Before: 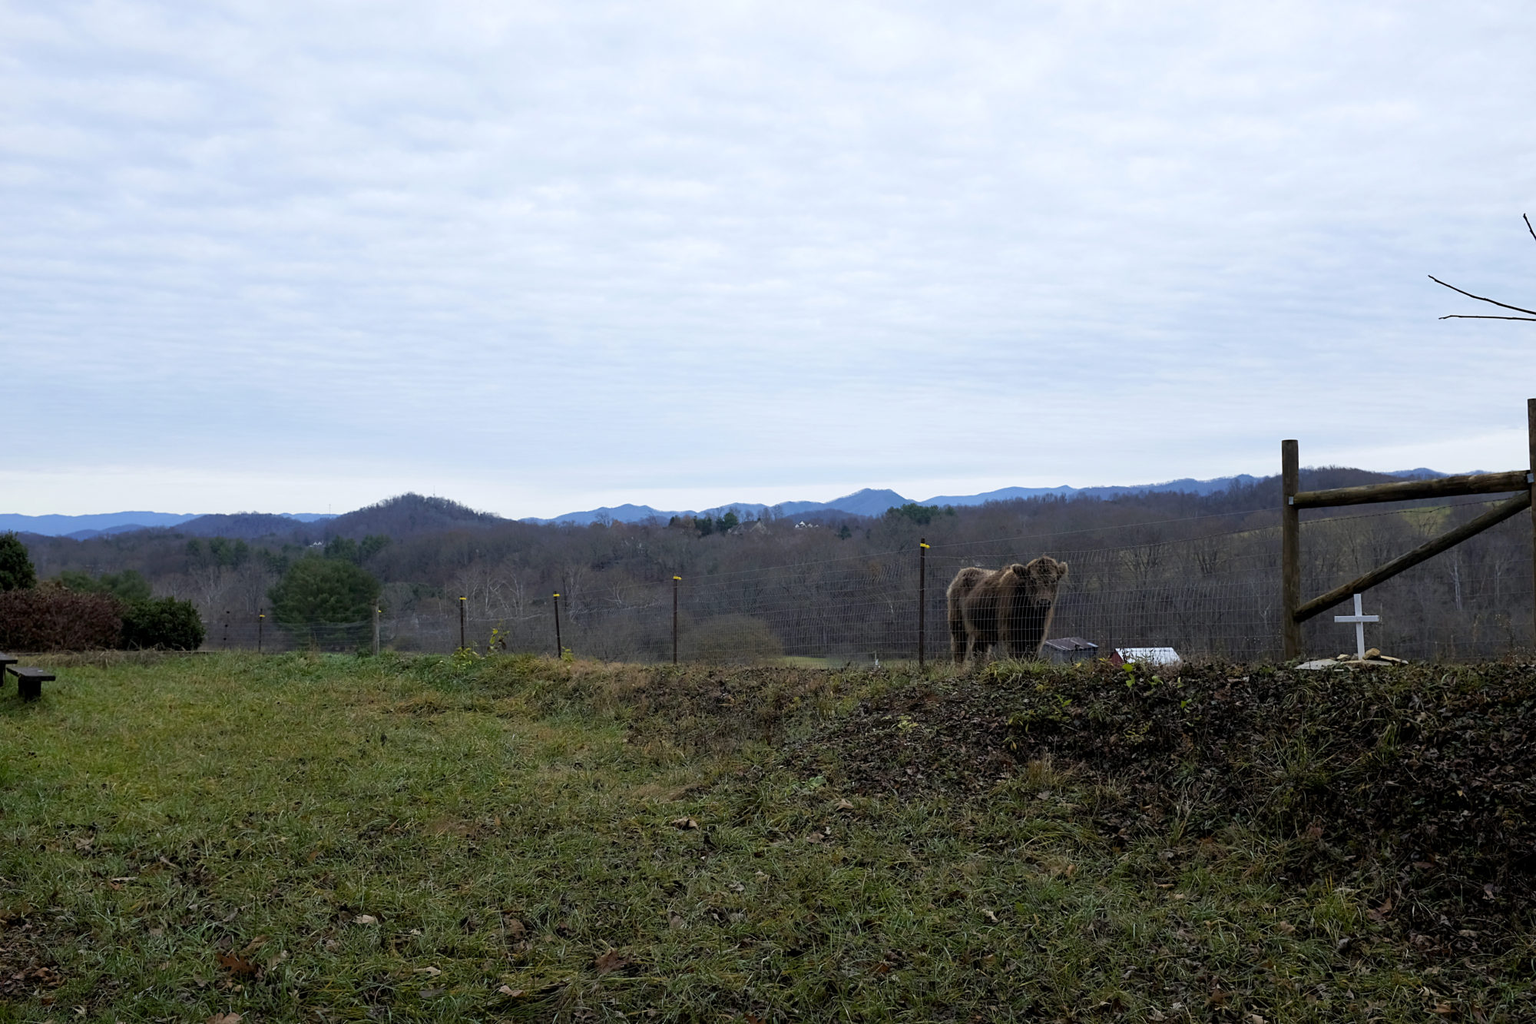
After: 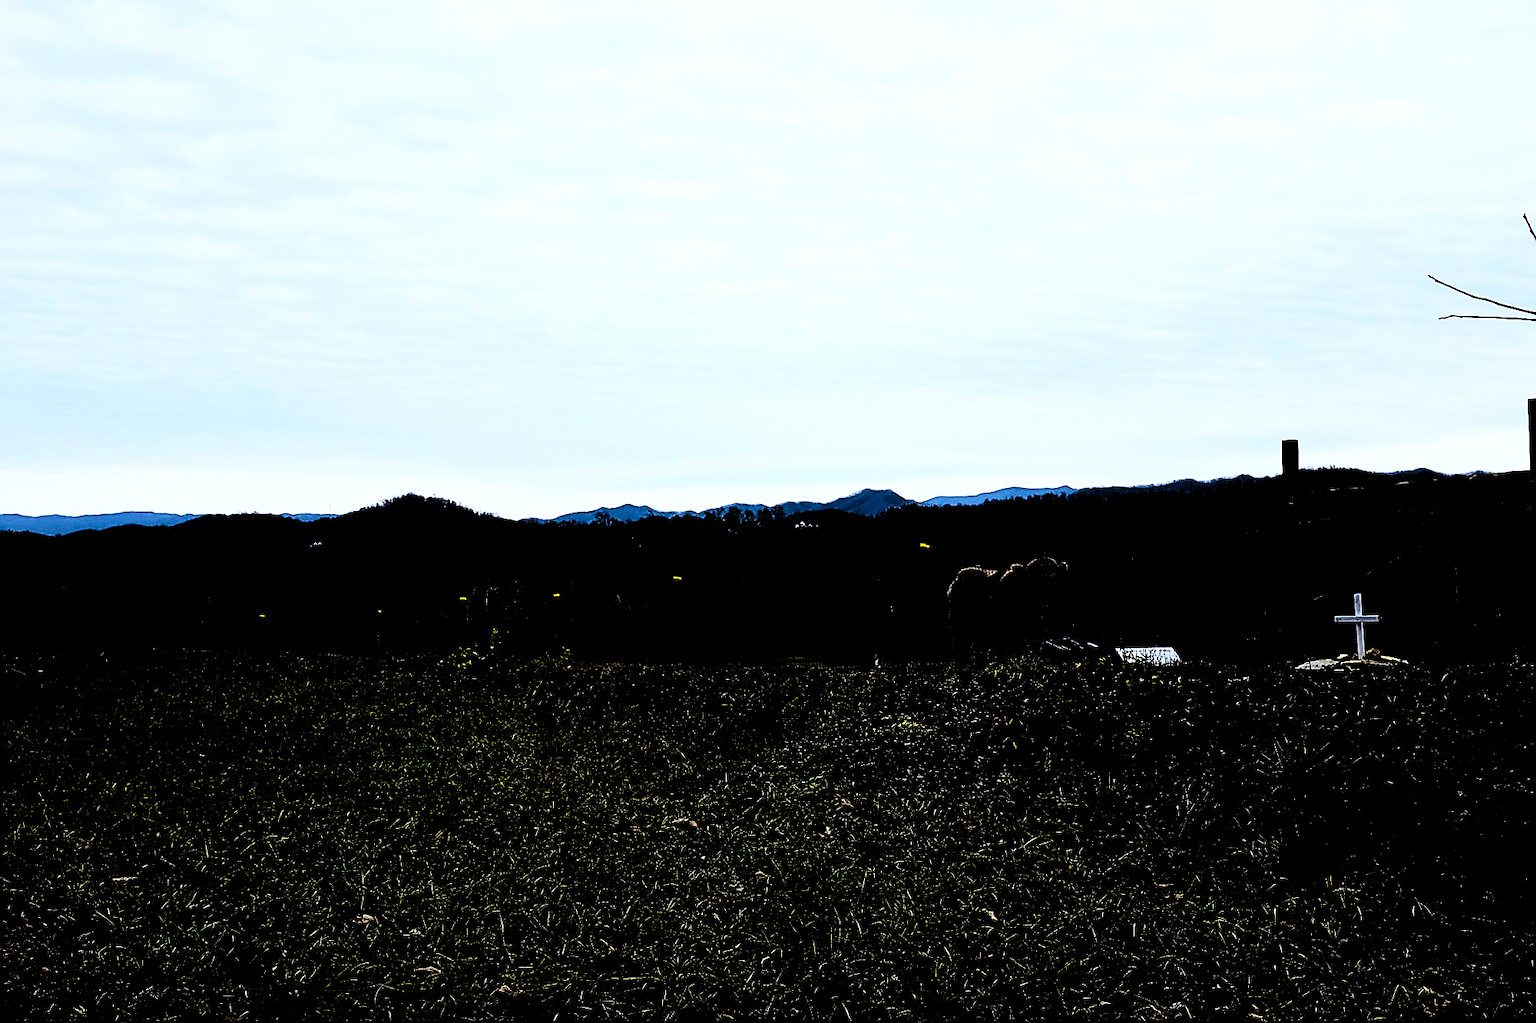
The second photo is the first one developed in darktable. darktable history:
filmic rgb: black relative exposure -5.11 EV, white relative exposure 3.99 EV, threshold 5.99 EV, hardness 2.88, contrast 1.297, highlights saturation mix -29.3%, enable highlight reconstruction true
levels: levels [0.101, 0.578, 0.953]
sharpen: radius 1.373, amount 1.258, threshold 0.818
contrast brightness saturation: contrast 0.757, brightness -0.984, saturation 0.982
